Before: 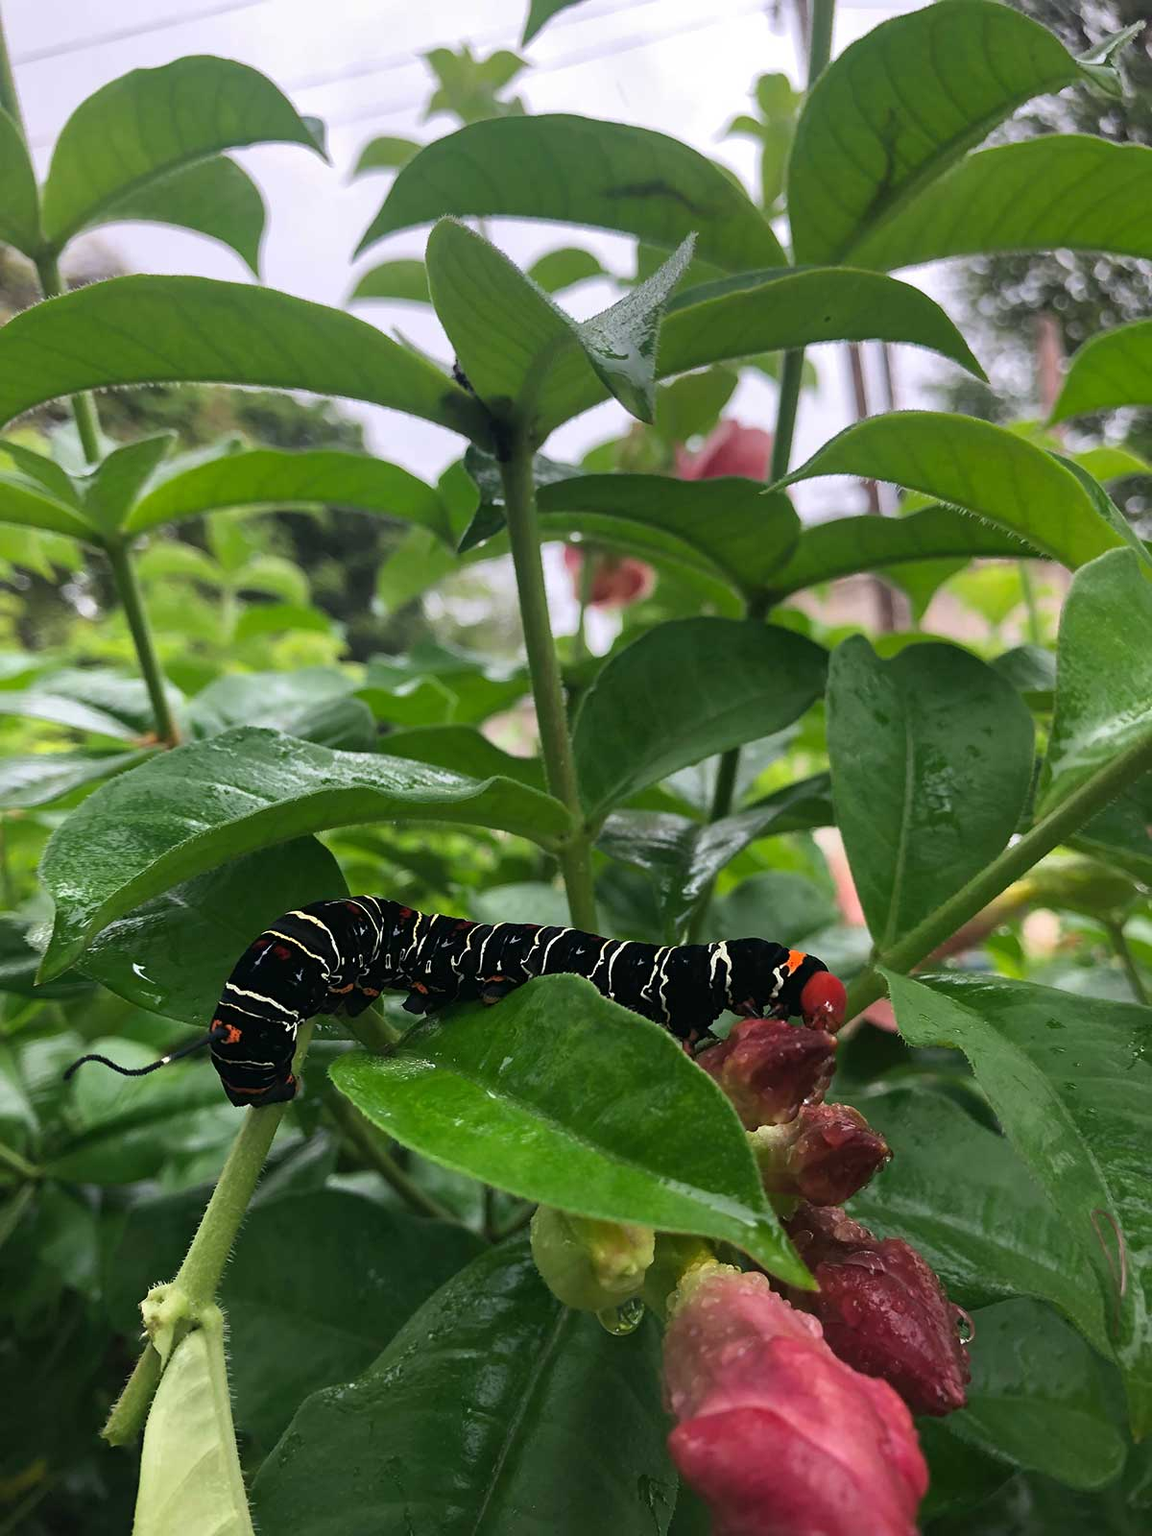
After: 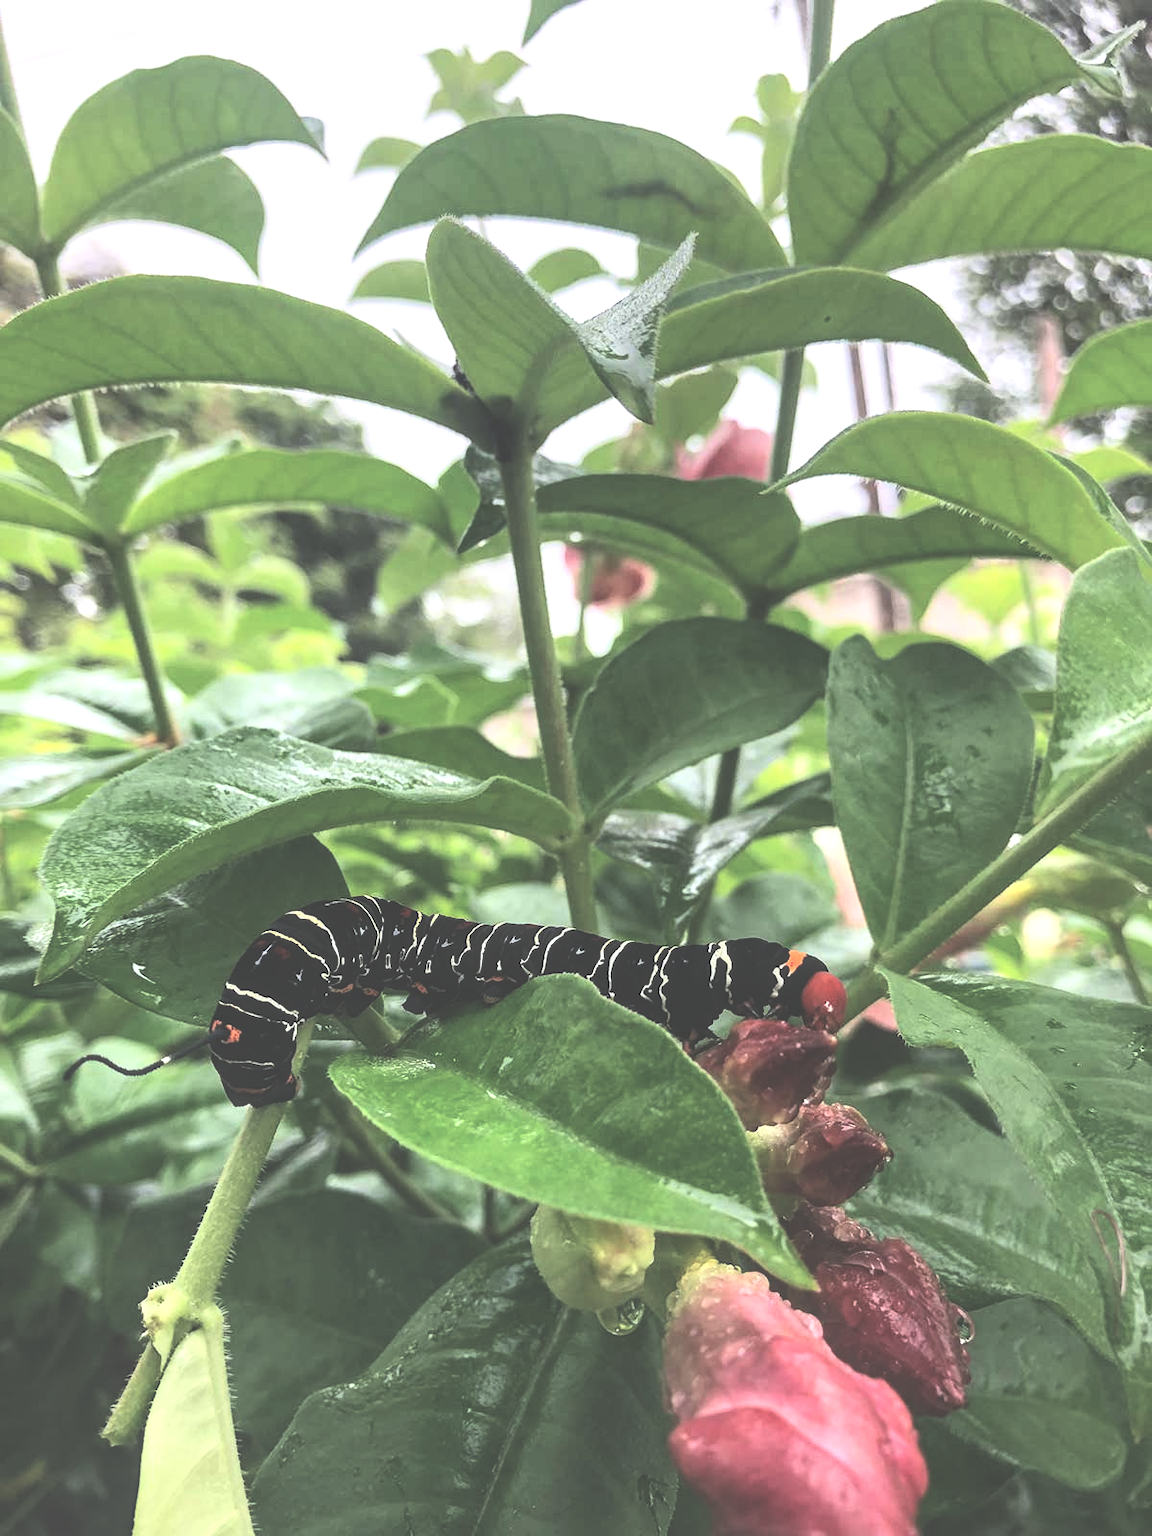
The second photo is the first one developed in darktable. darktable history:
contrast brightness saturation: contrast 0.273
local contrast: on, module defaults
exposure: black level correction -0.071, exposure 0.5 EV, compensate highlight preservation false
